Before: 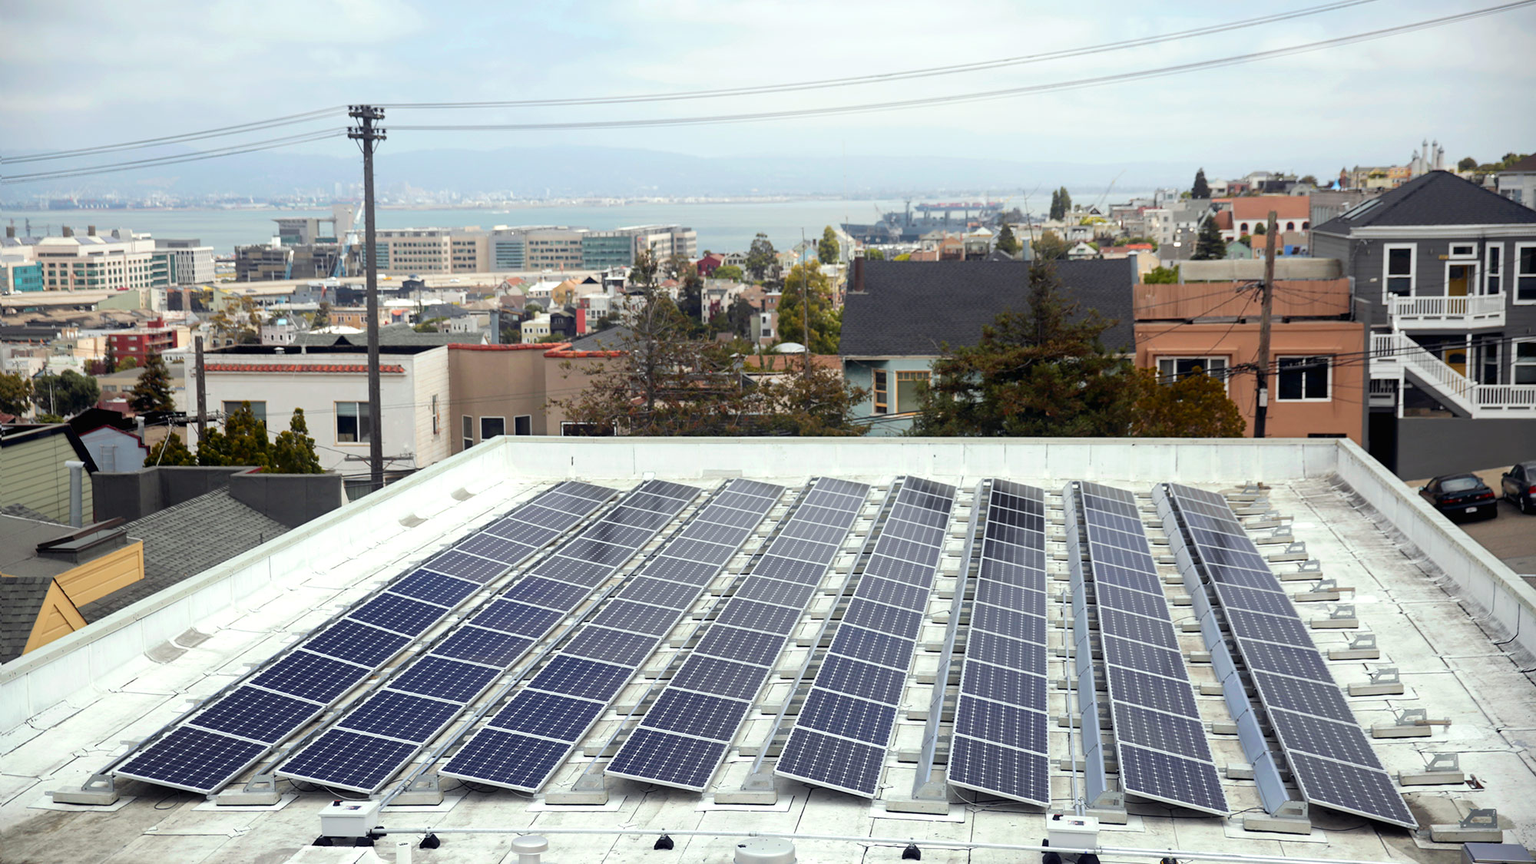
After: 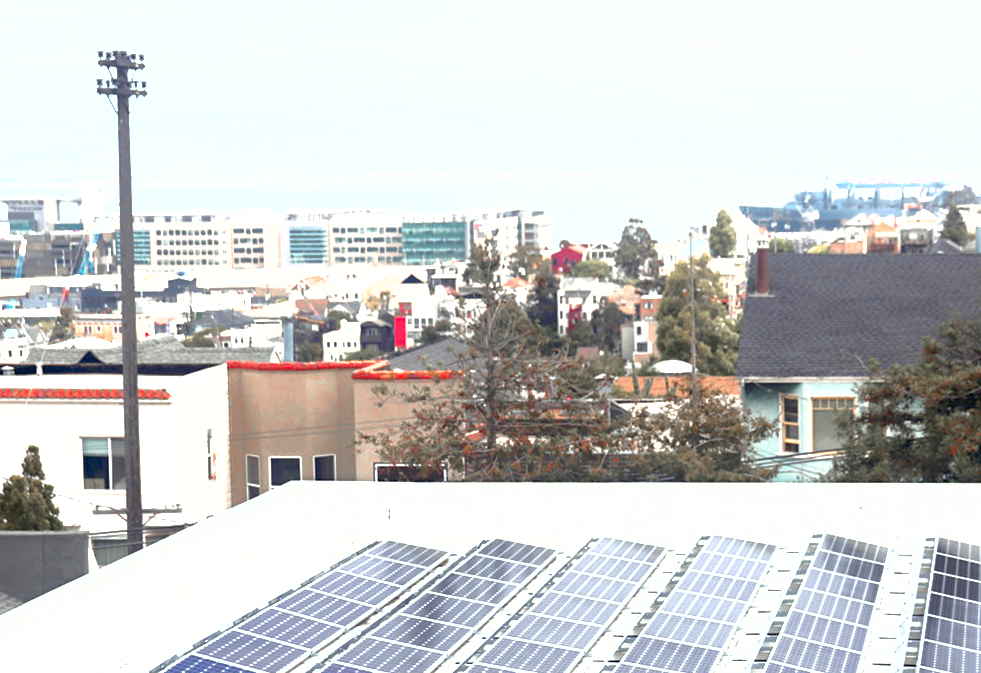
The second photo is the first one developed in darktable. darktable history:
crop: left 17.837%, top 7.733%, right 33.088%, bottom 32.43%
color zones: curves: ch1 [(0, 0.708) (0.088, 0.648) (0.245, 0.187) (0.429, 0.326) (0.571, 0.498) (0.714, 0.5) (0.857, 0.5) (1, 0.708)]
exposure: exposure 1.504 EV, compensate highlight preservation false
shadows and highlights: on, module defaults
